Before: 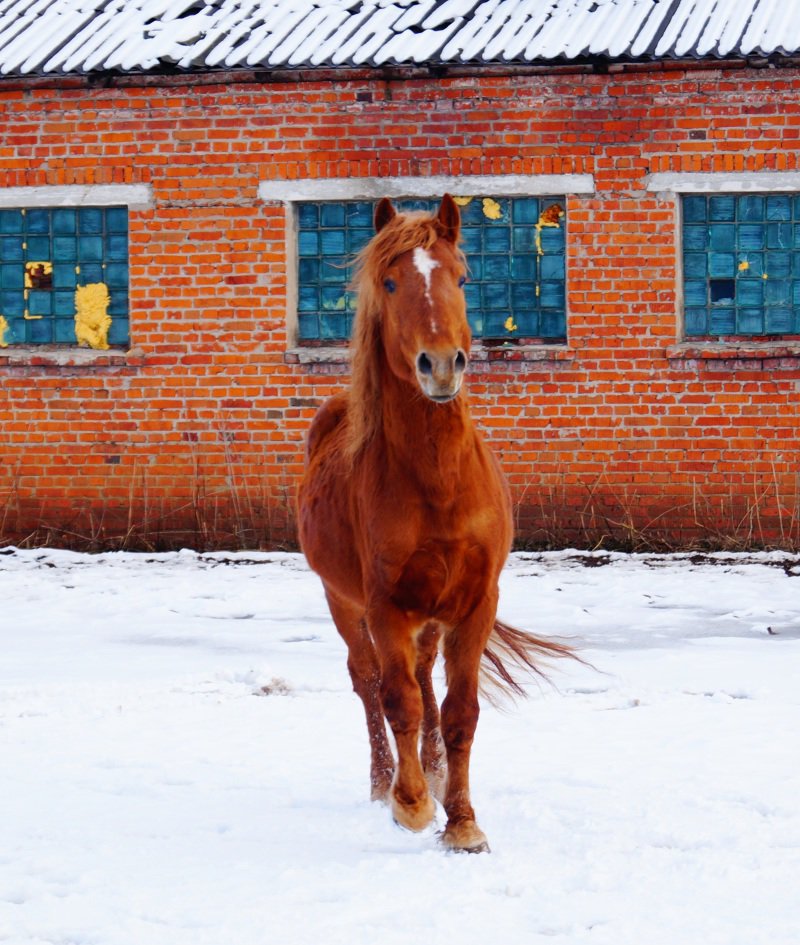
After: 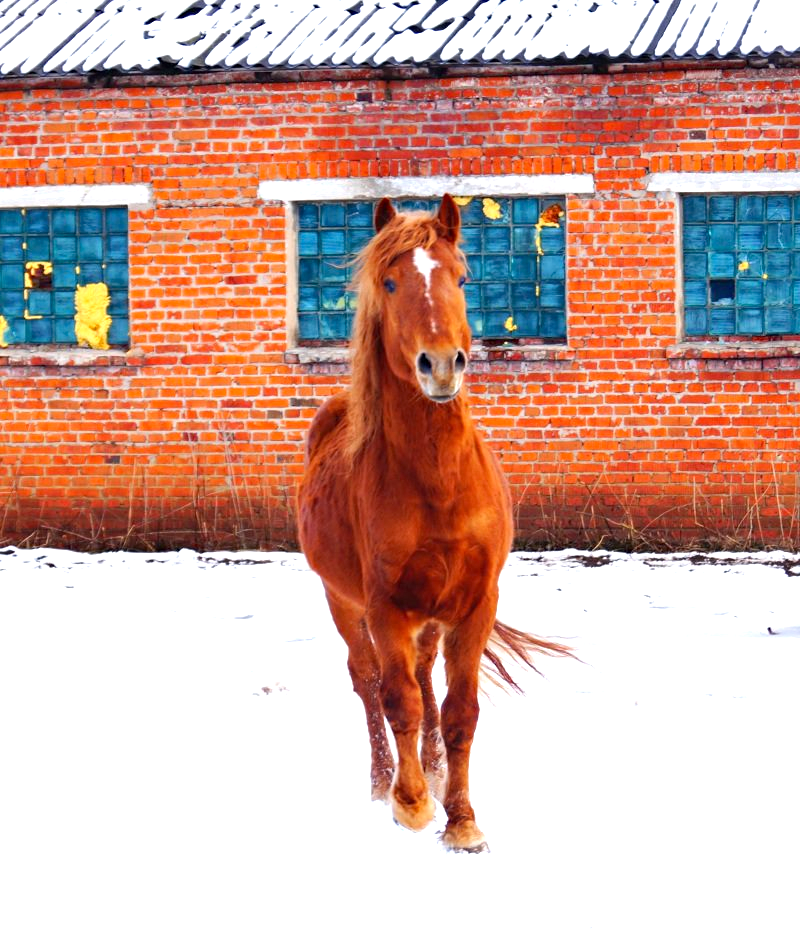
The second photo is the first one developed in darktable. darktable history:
haze removal: compatibility mode true, adaptive false
exposure: black level correction -0.001, exposure 0.9 EV, compensate exposure bias true, compensate highlight preservation false
